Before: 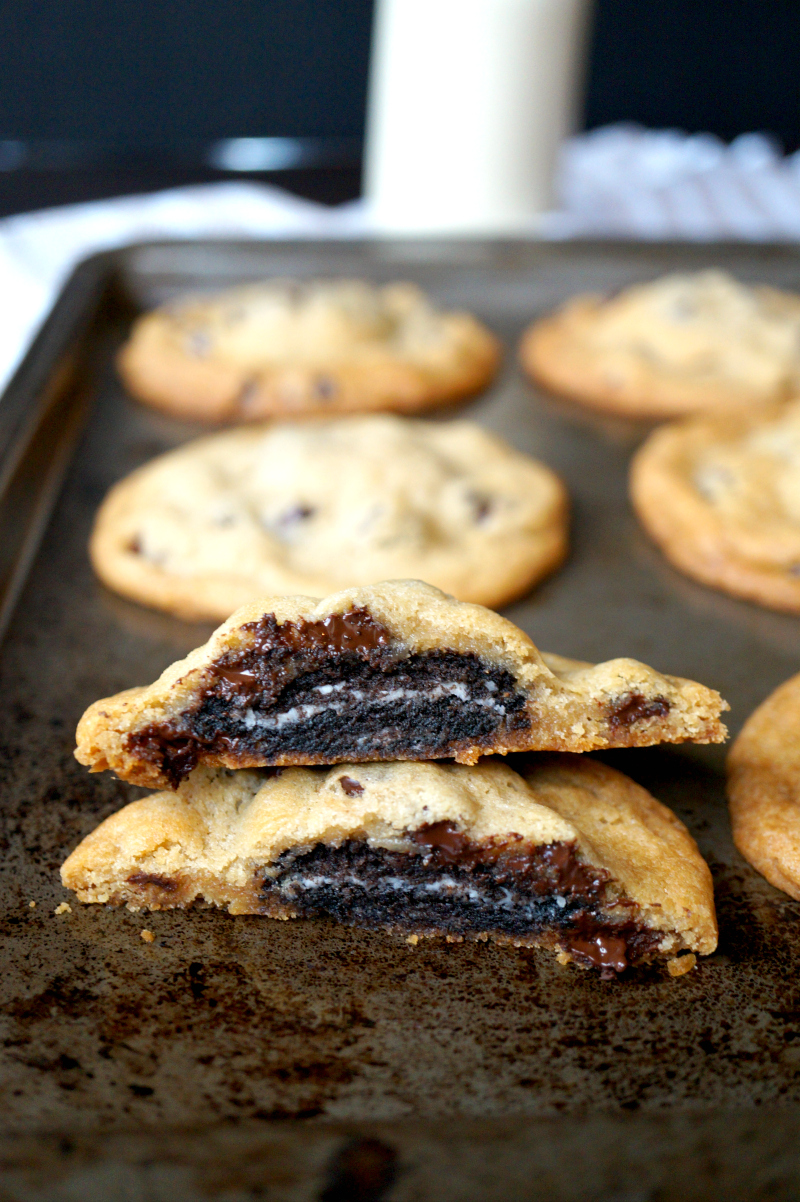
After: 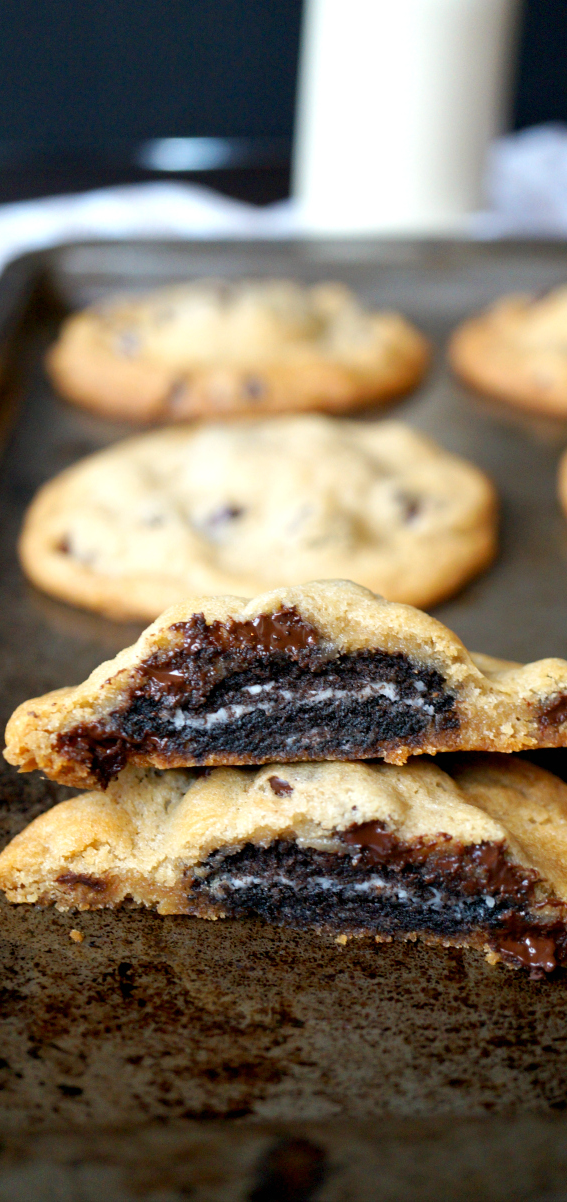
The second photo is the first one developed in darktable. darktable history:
crop and rotate: left 8.946%, right 20.088%
